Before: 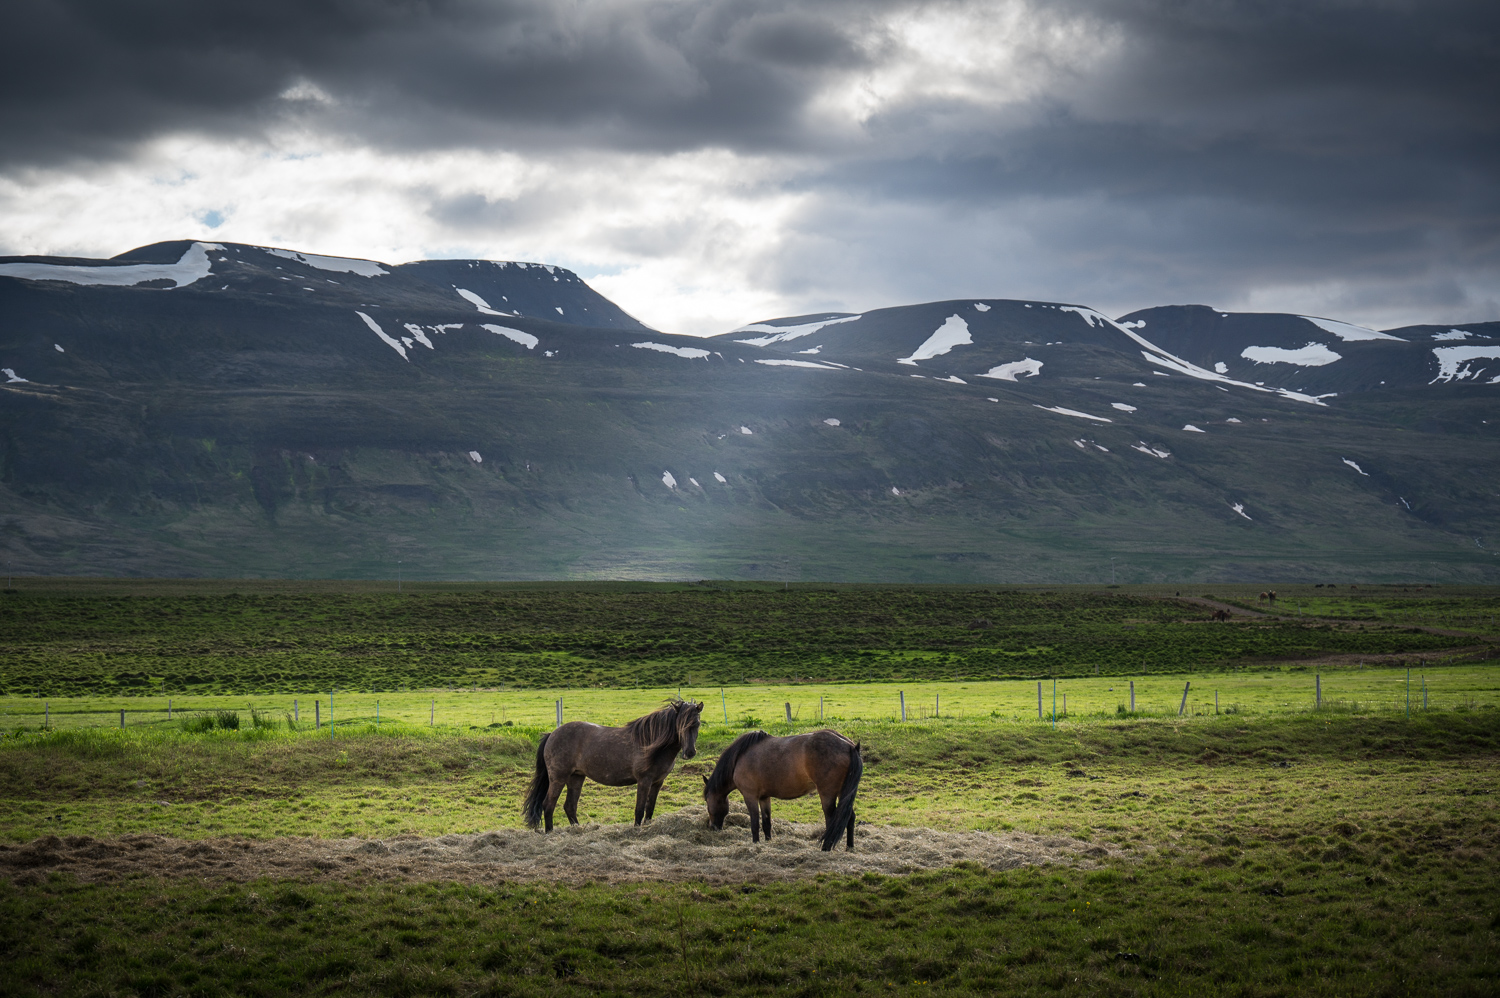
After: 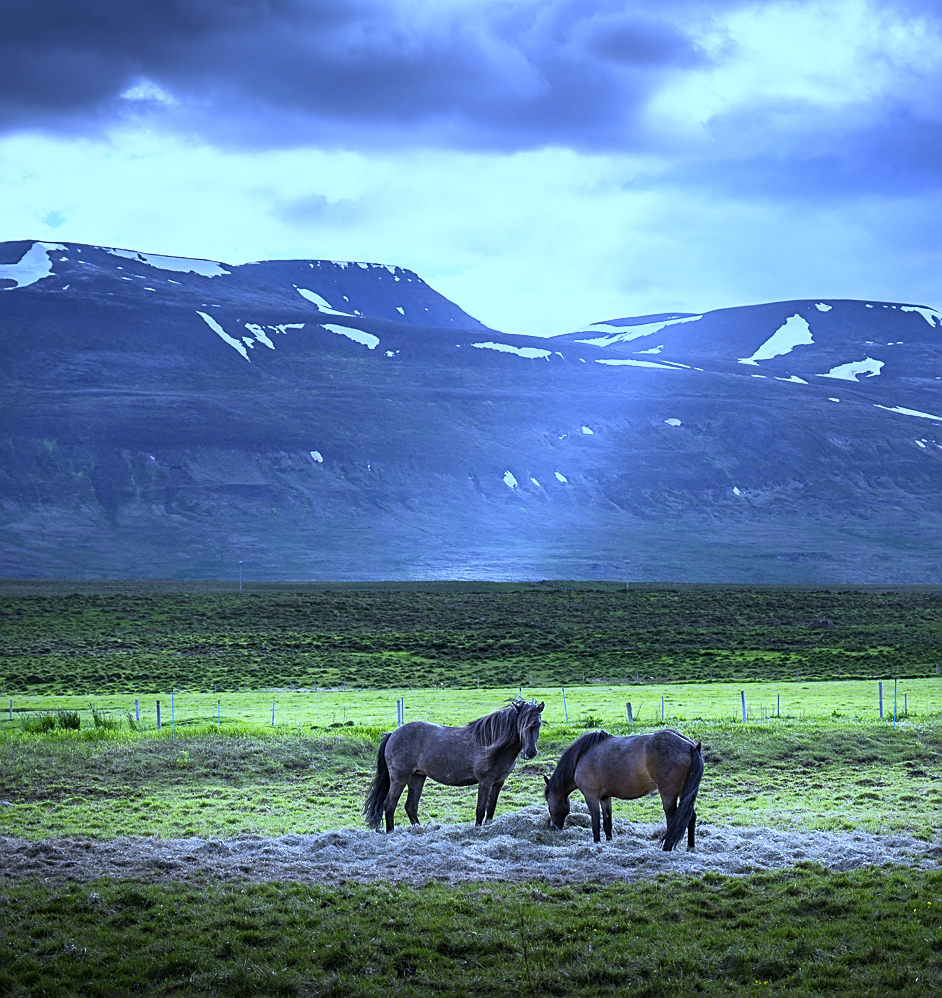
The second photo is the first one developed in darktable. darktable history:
sharpen: on, module defaults
white balance: red 0.766, blue 1.537
base curve: curves: ch0 [(0, 0) (0.557, 0.834) (1, 1)]
crop: left 10.644%, right 26.528%
